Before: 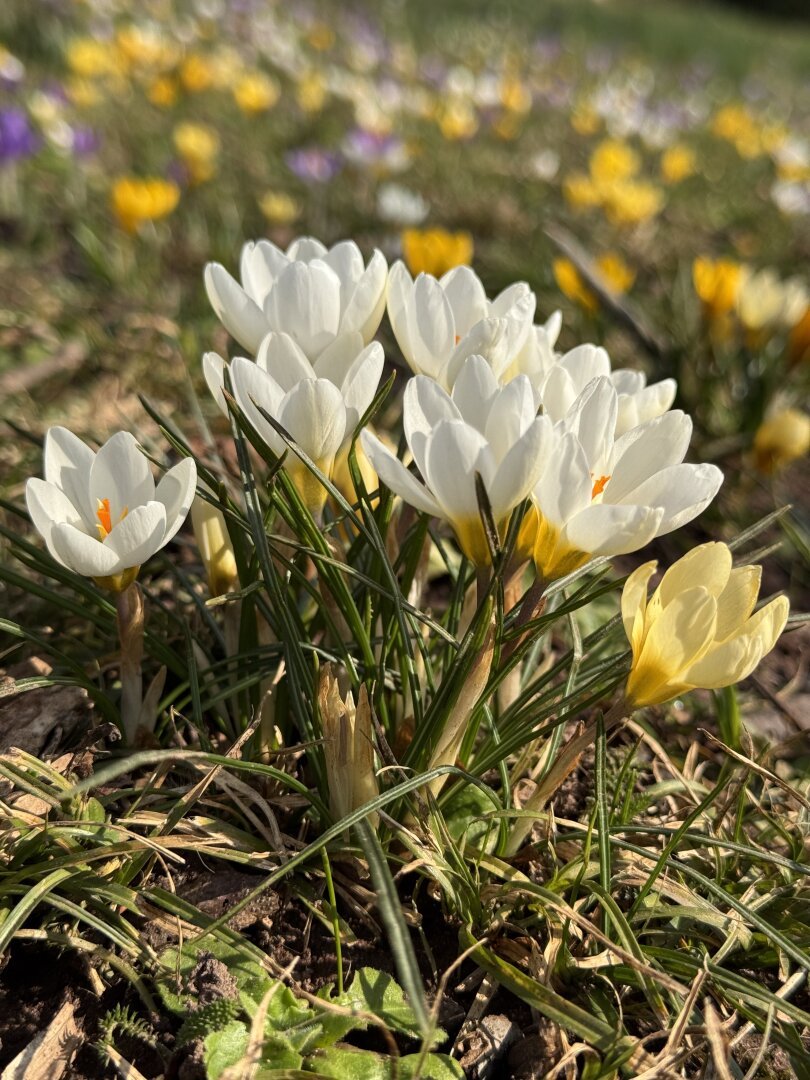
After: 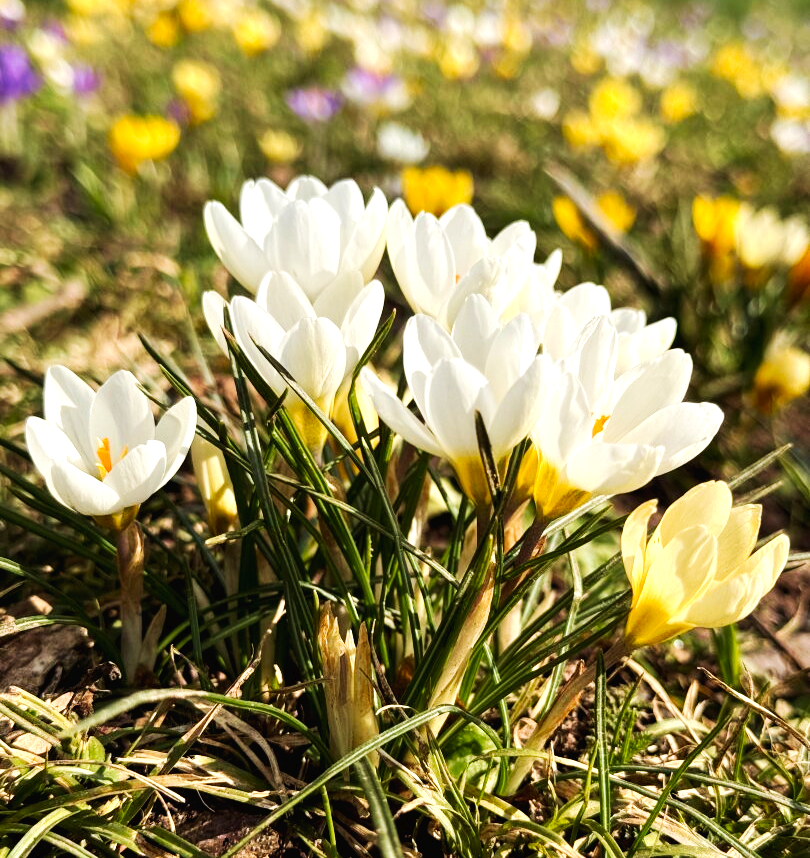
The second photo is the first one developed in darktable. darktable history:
exposure: exposure 0.635 EV, compensate exposure bias true, compensate highlight preservation false
tone curve: curves: ch0 [(0, 0) (0.003, 0.016) (0.011, 0.016) (0.025, 0.016) (0.044, 0.016) (0.069, 0.016) (0.1, 0.026) (0.136, 0.047) (0.177, 0.088) (0.224, 0.14) (0.277, 0.2) (0.335, 0.276) (0.399, 0.37) (0.468, 0.47) (0.543, 0.583) (0.623, 0.698) (0.709, 0.779) (0.801, 0.858) (0.898, 0.929) (1, 1)], preserve colors none
velvia: strength 30.19%
crop and rotate: top 5.669%, bottom 14.86%
